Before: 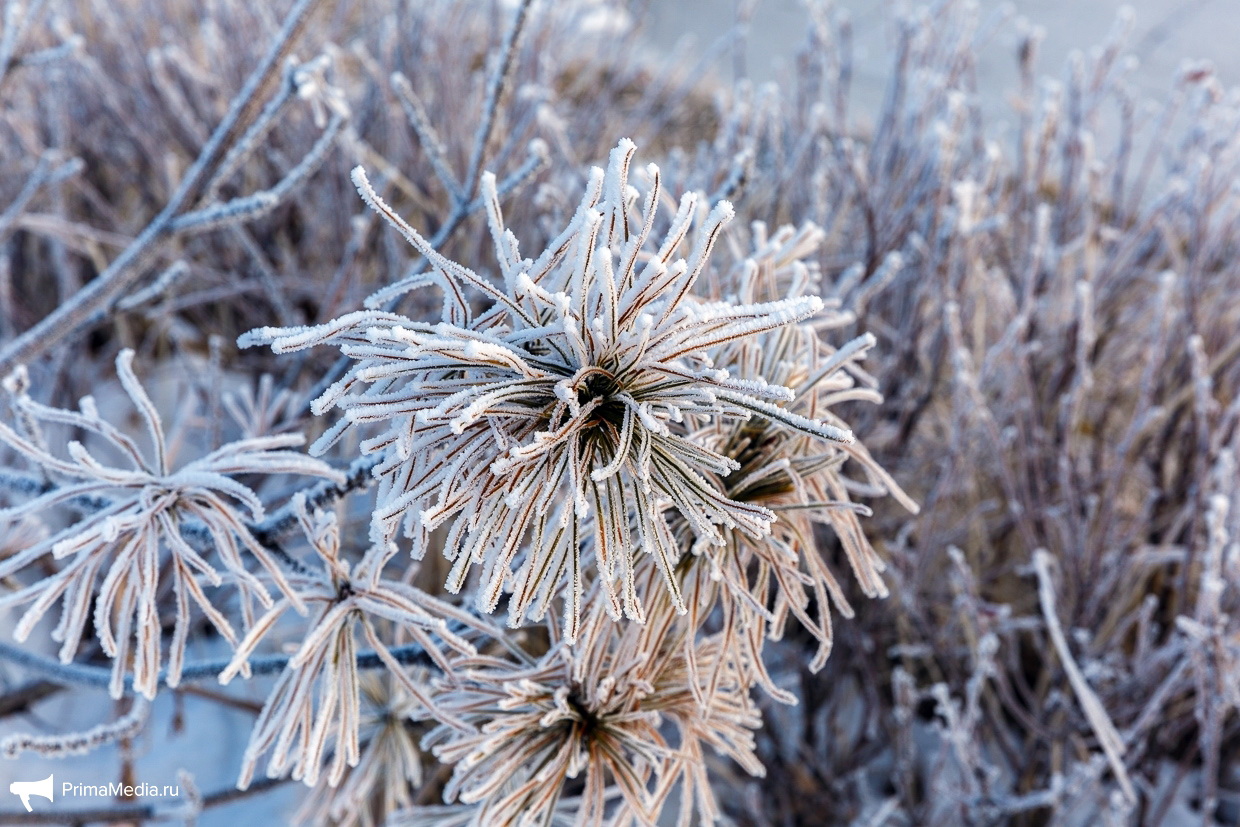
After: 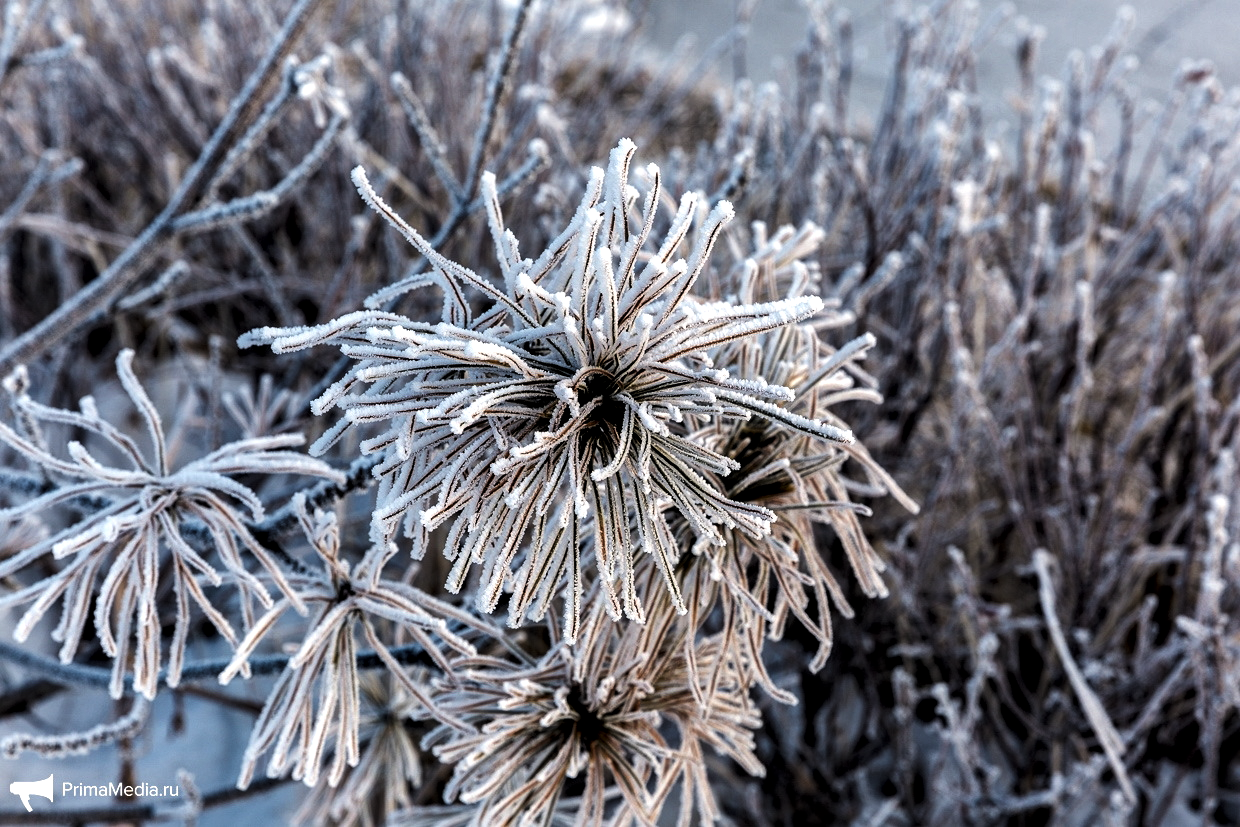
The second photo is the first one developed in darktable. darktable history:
levels: levels [0.101, 0.578, 0.953]
local contrast: mode bilateral grid, contrast 31, coarseness 26, midtone range 0.2
